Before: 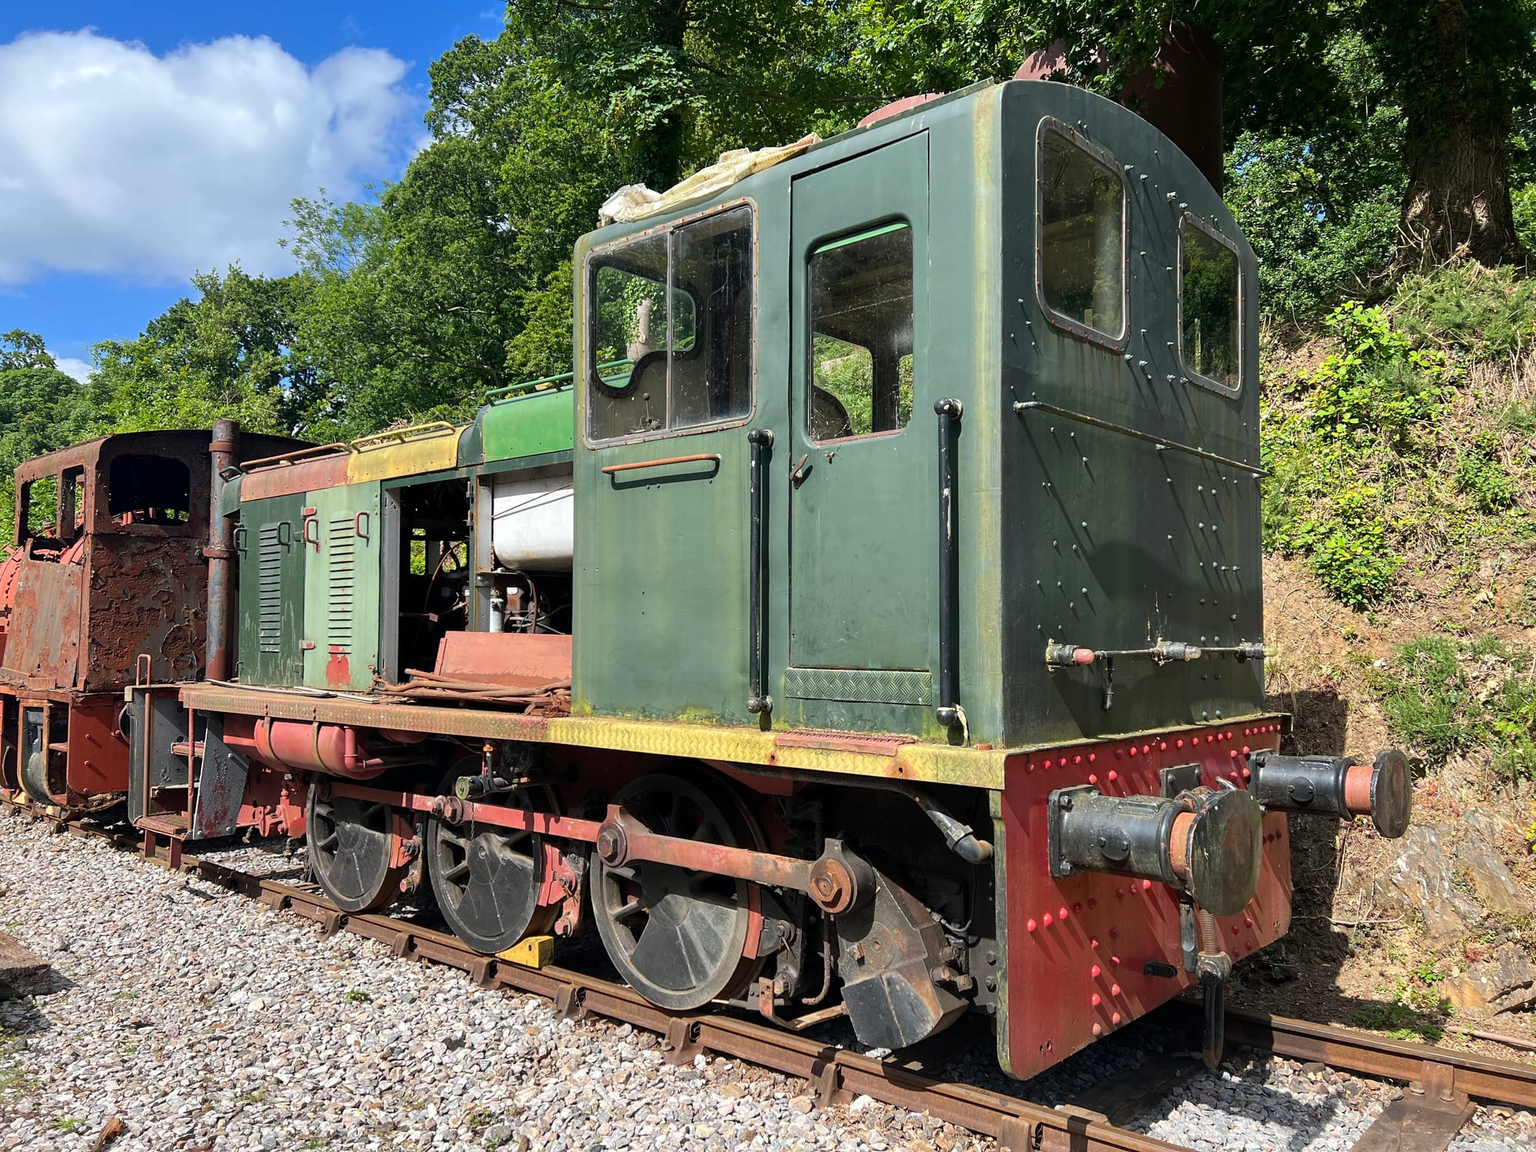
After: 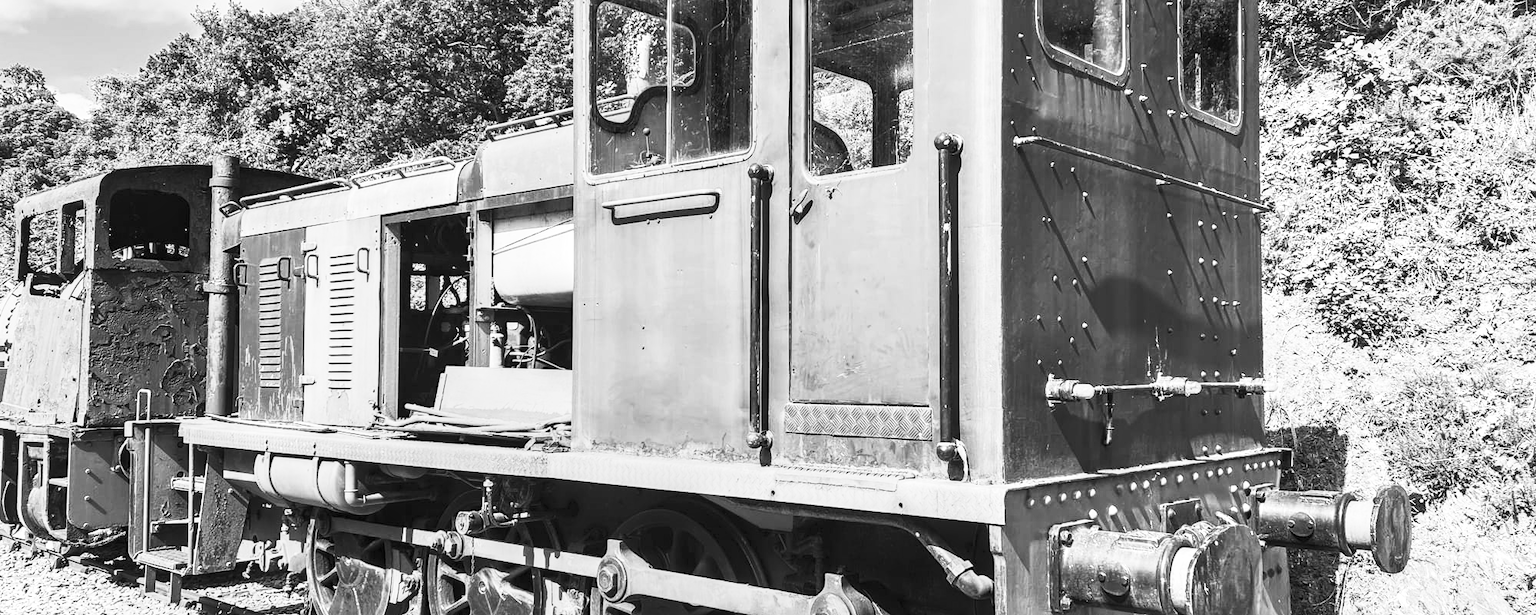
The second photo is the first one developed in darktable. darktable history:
contrast brightness saturation: contrast 0.53, brightness 0.47, saturation -1
local contrast: on, module defaults
crop and rotate: top 23.043%, bottom 23.437%
white balance: red 1.467, blue 0.684
